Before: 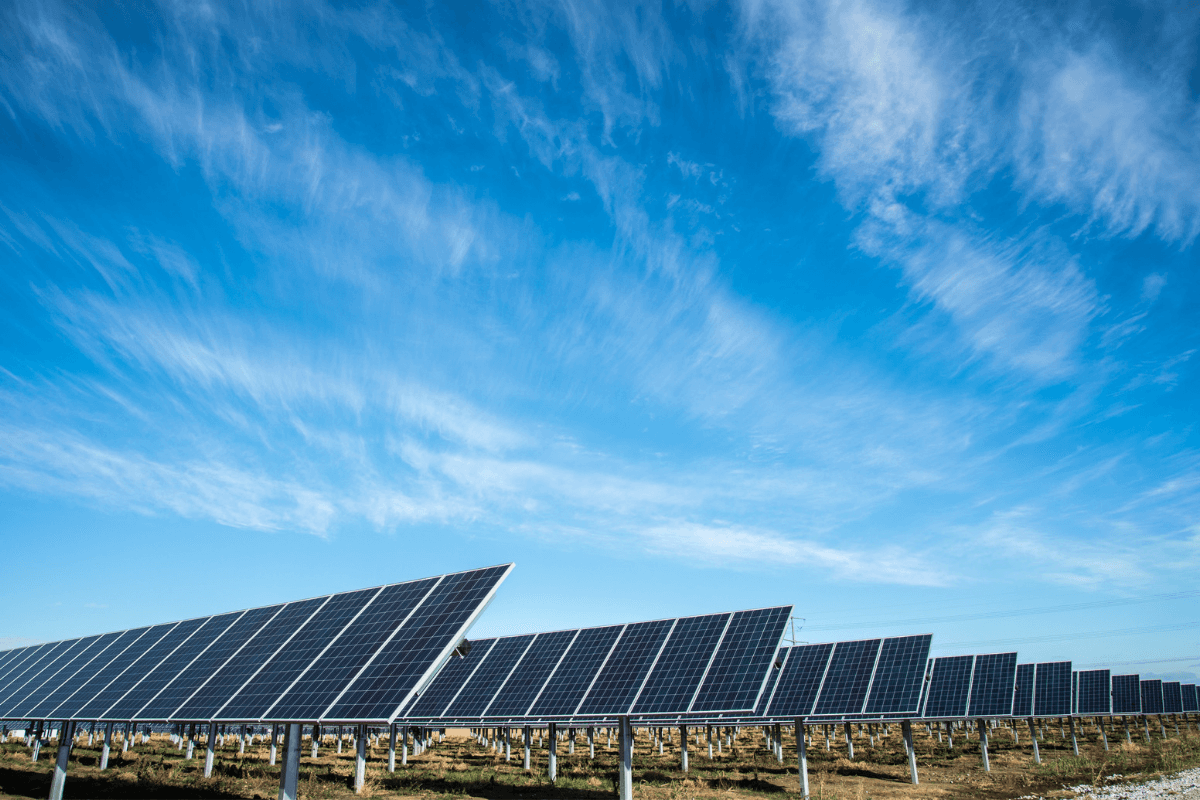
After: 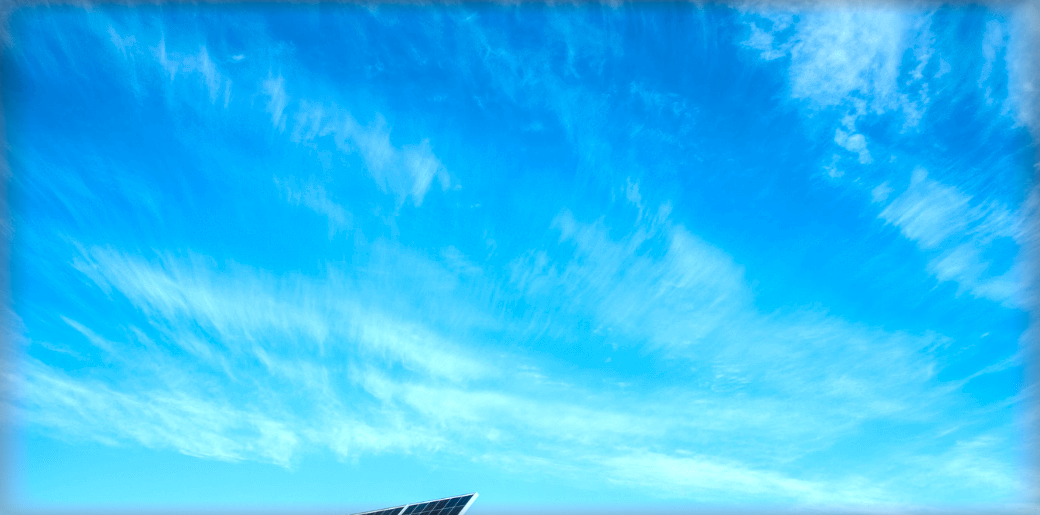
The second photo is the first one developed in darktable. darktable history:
crop: left 3.109%, top 8.851%, right 9.667%, bottom 26.679%
color balance rgb: perceptual saturation grading › global saturation 20%, perceptual saturation grading › highlights -49.483%, perceptual saturation grading › shadows 24.587%, global vibrance 20%
shadows and highlights: radius 46.37, white point adjustment 6.48, compress 79.97%, soften with gaussian
color correction: highlights a* -11.39, highlights b* -15.63
tone equalizer: on, module defaults
exposure: black level correction 0.008, exposure 0.105 EV, compensate highlight preservation false
vignetting: fall-off start 93.99%, fall-off radius 6.31%, brightness -0.406, saturation -0.303, automatic ratio true, width/height ratio 1.33, shape 0.05
